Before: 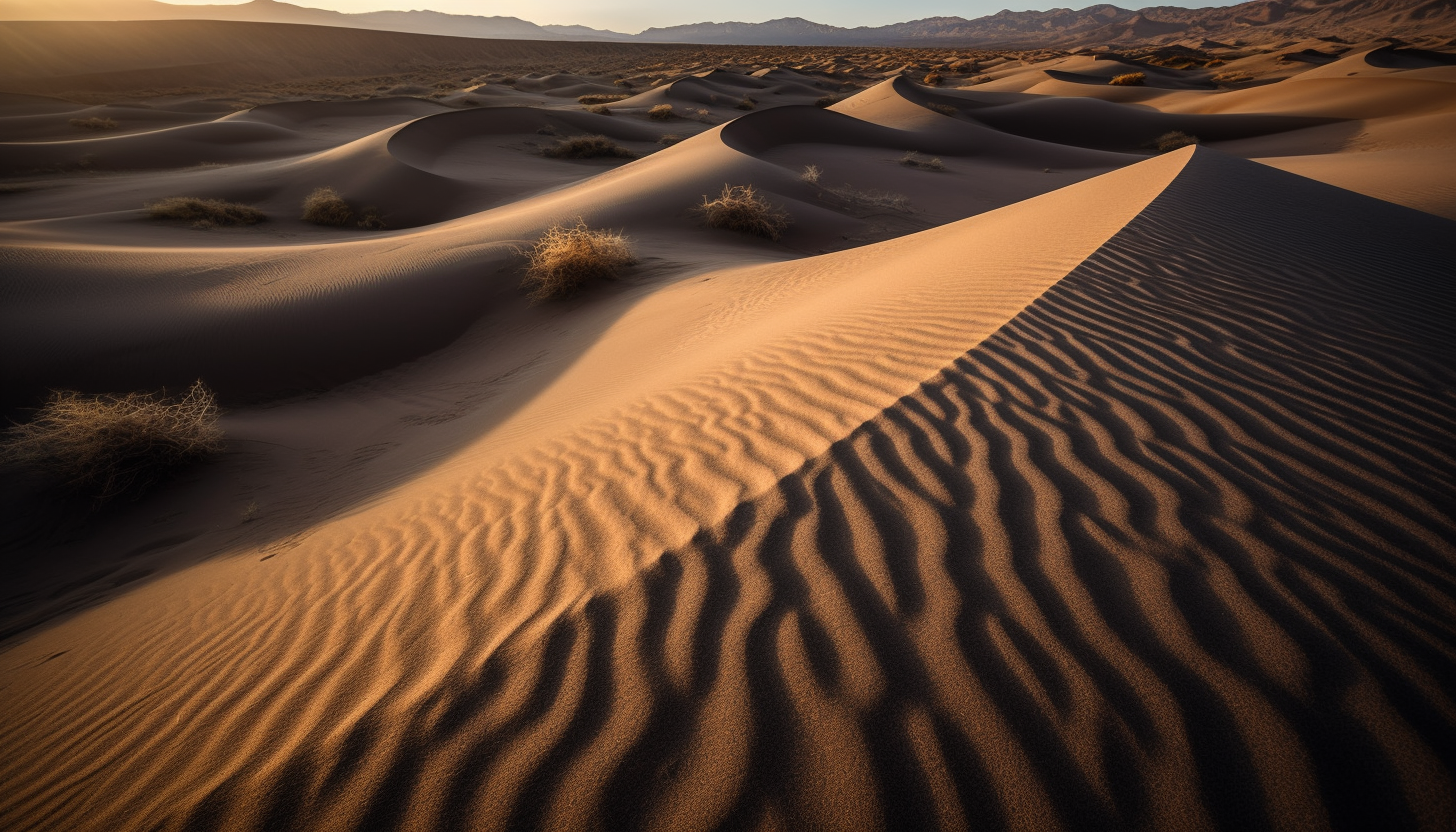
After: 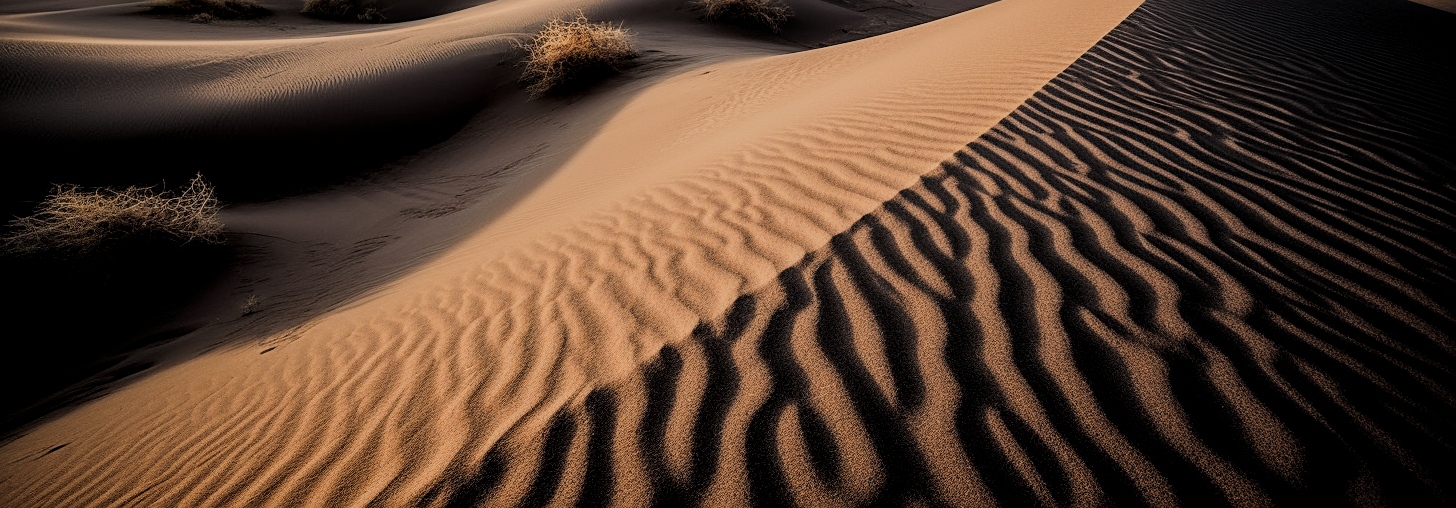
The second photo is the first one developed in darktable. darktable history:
local contrast: on, module defaults
filmic rgb: black relative exposure -6.19 EV, white relative exposure 6.97 EV, hardness 2.25
sharpen: on, module defaults
exposure: exposure 0.3 EV, compensate highlight preservation false
contrast brightness saturation: saturation -0.057
crop and rotate: top 24.889%, bottom 13.952%
